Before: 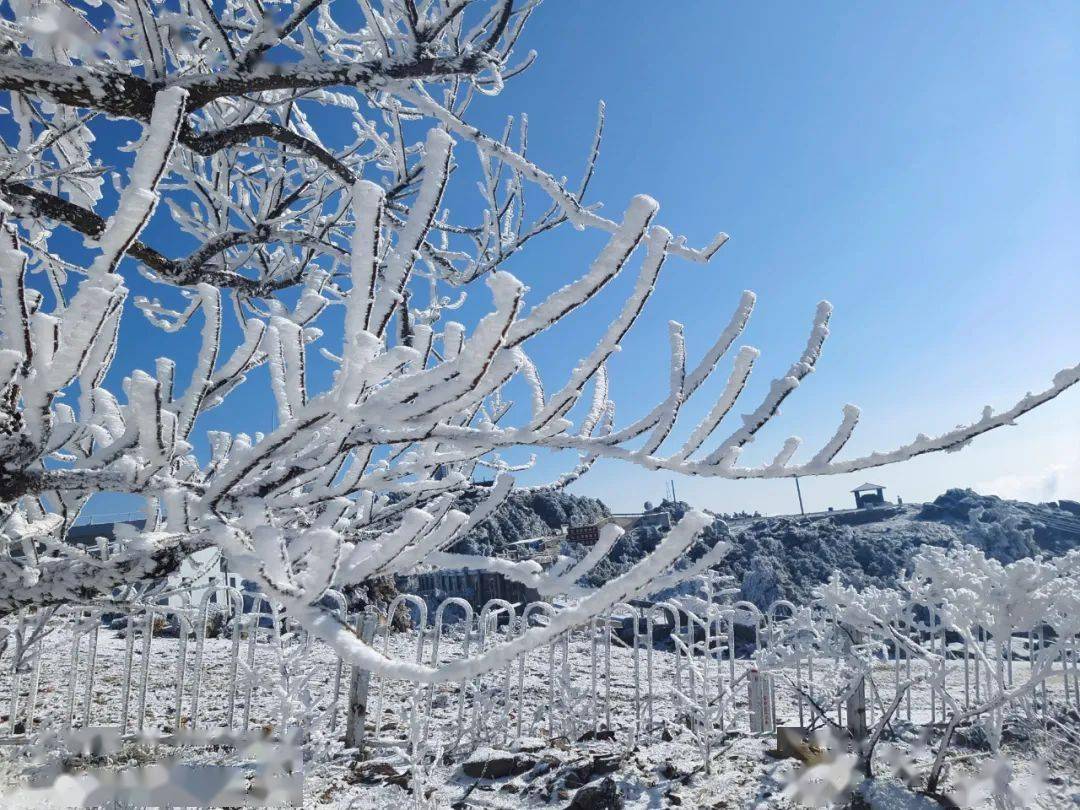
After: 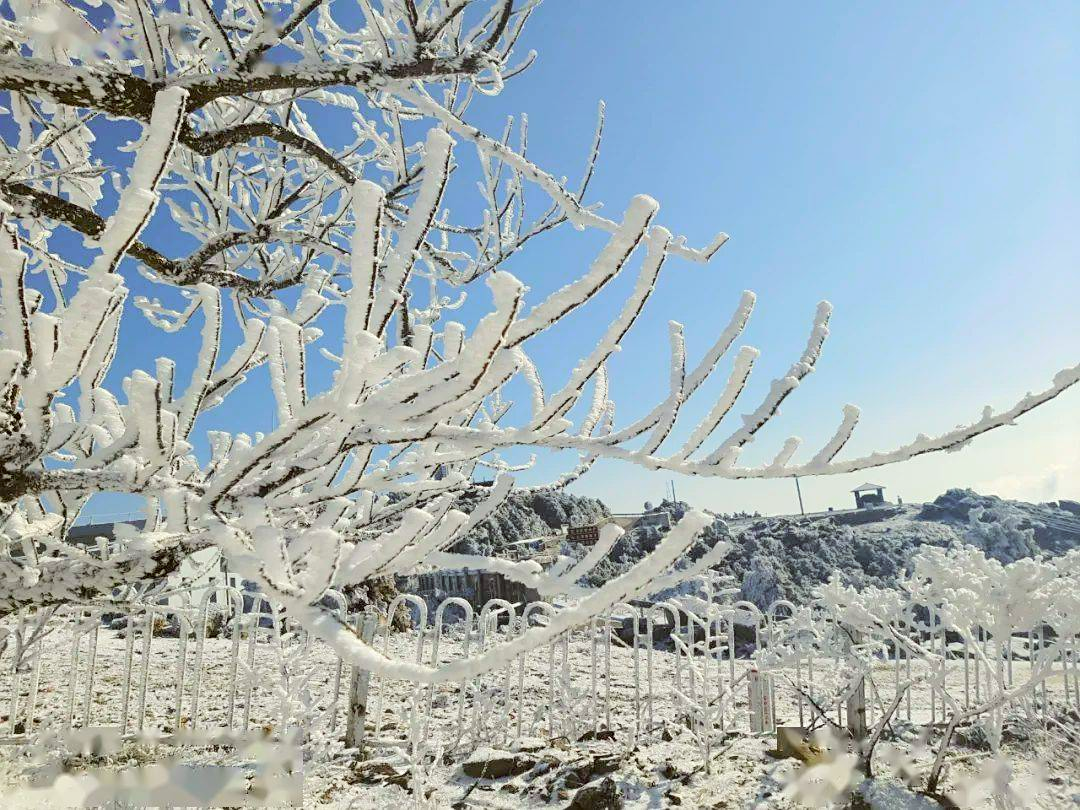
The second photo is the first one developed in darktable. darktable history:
color correction: highlights a* -1.35, highlights b* 10.57, shadows a* 0.374, shadows b* 19.04
sharpen: amount 0.205
exposure: black level correction 0.001, compensate highlight preservation false
base curve: curves: ch0 [(0, 0) (0.158, 0.273) (0.879, 0.895) (1, 1)]
